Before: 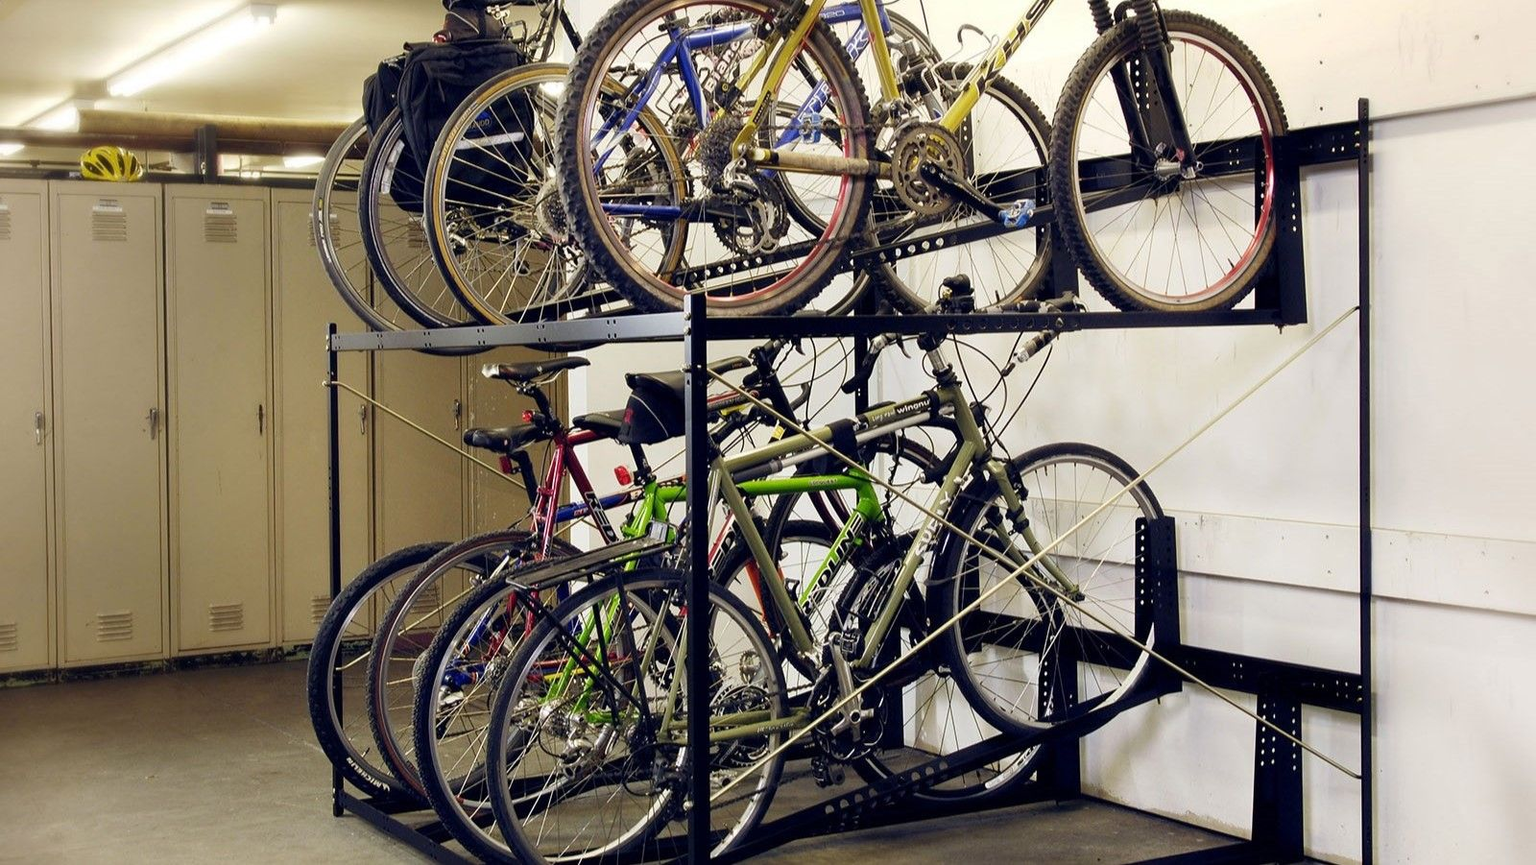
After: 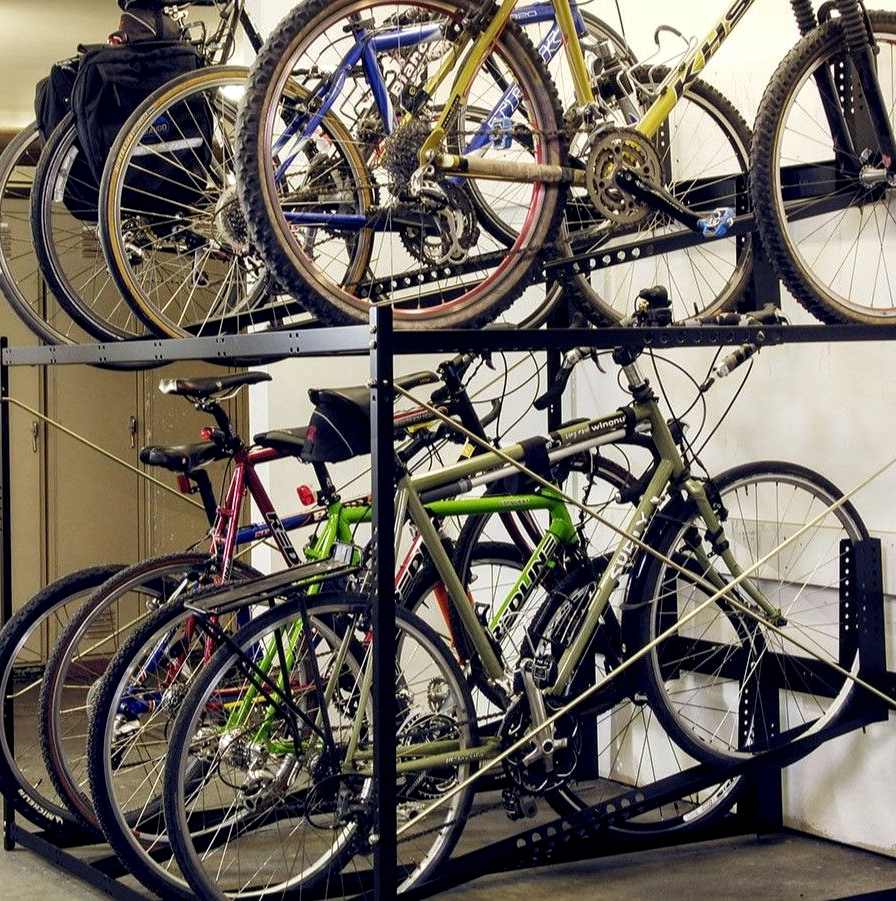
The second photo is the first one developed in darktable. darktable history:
crop: left 21.451%, right 22.505%
shadows and highlights: radius 336.03, shadows 64.85, highlights 4.07, compress 87.69%, soften with gaussian
local contrast: highlights 82%, shadows 80%
